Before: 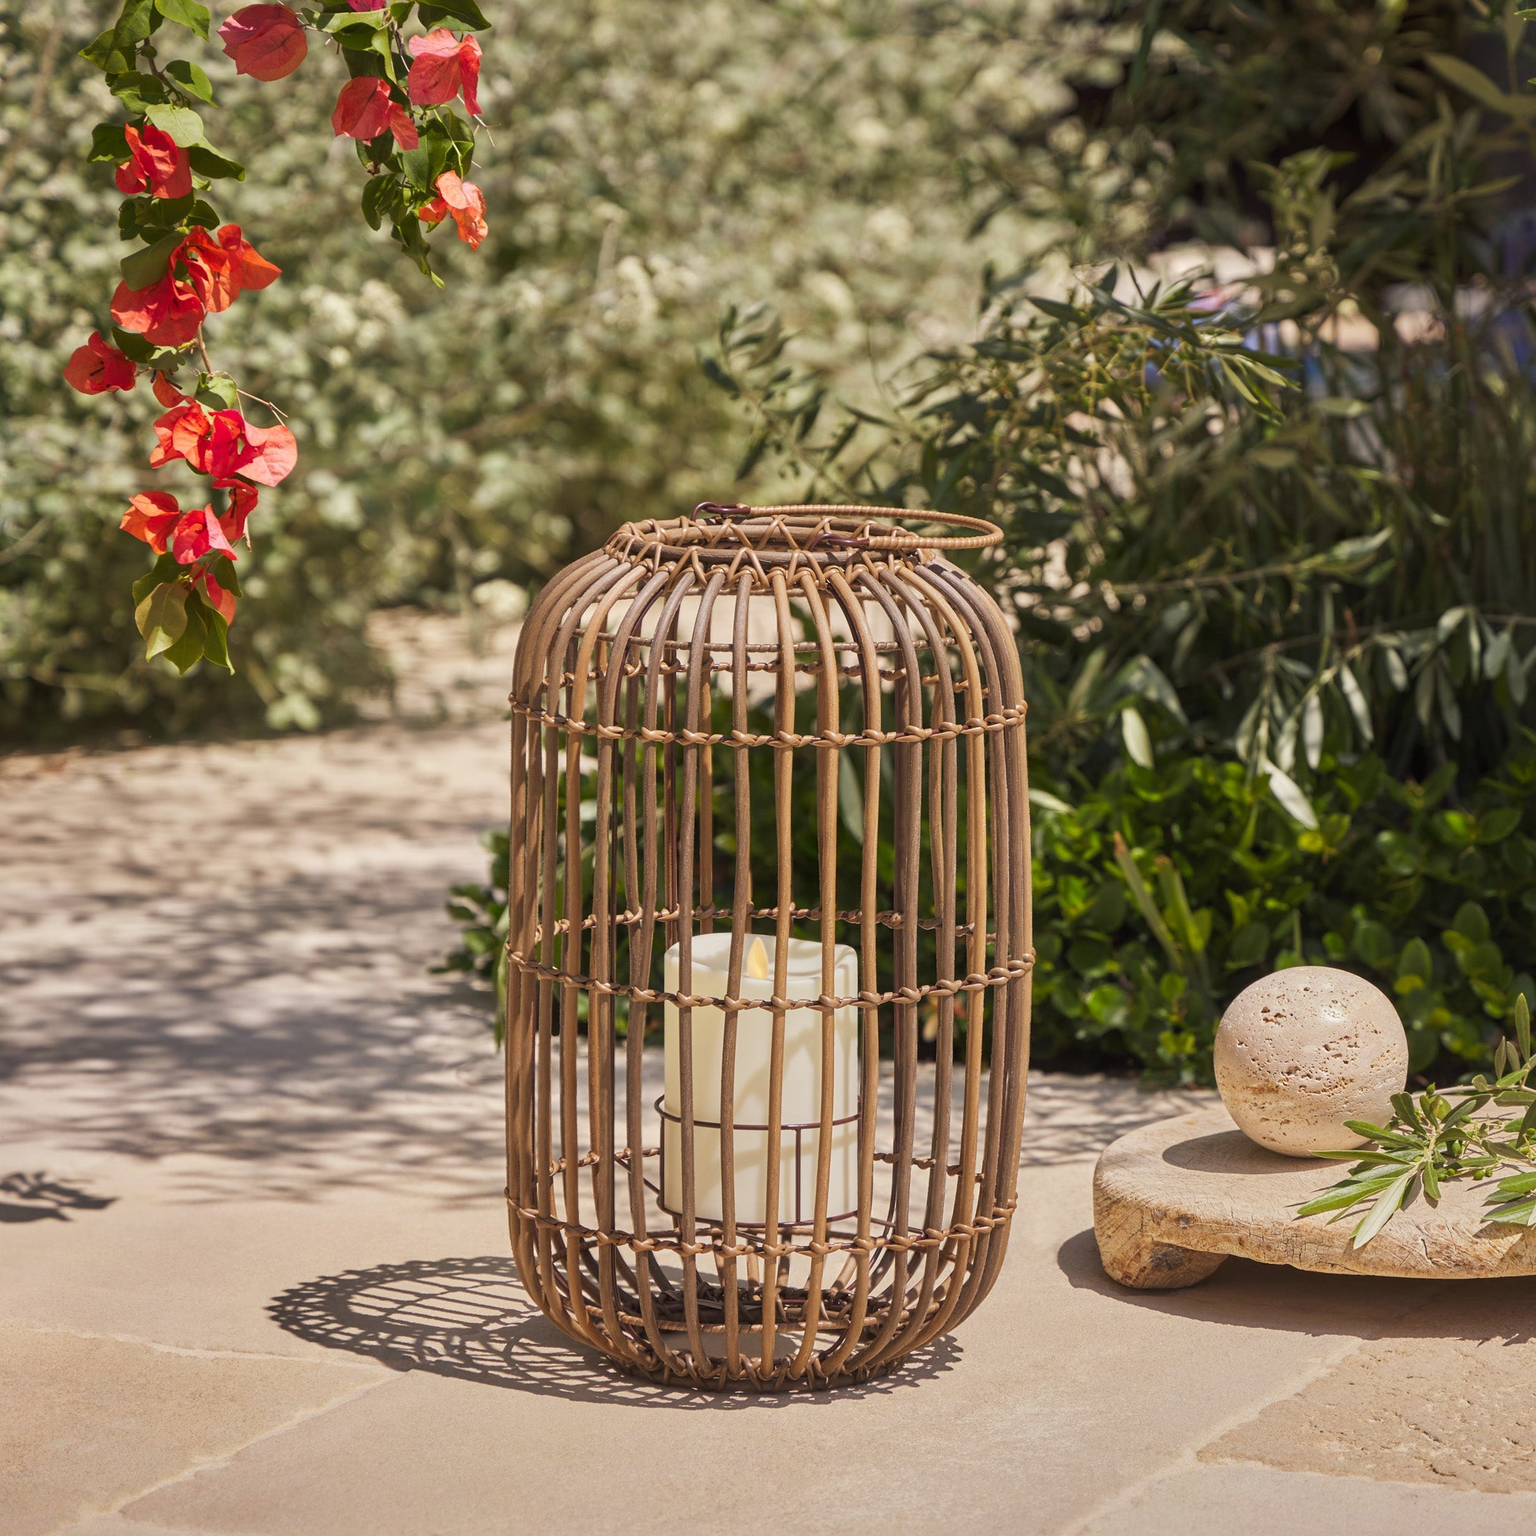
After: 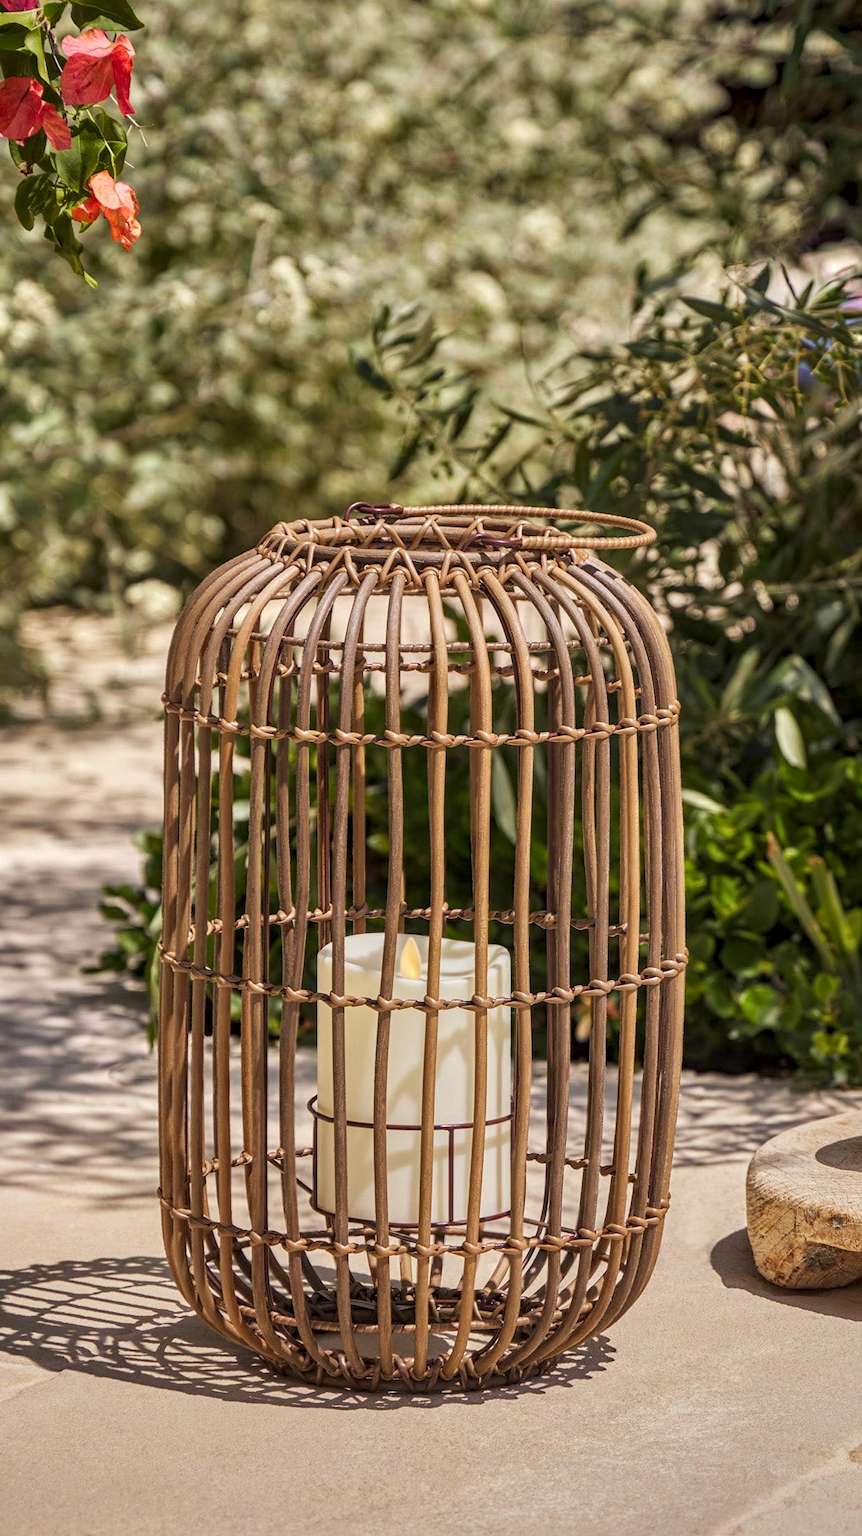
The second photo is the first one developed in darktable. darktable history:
haze removal: compatibility mode true, adaptive false
contrast brightness saturation: contrast 0.053
crop and rotate: left 22.636%, right 21.167%
local contrast: detail 130%
